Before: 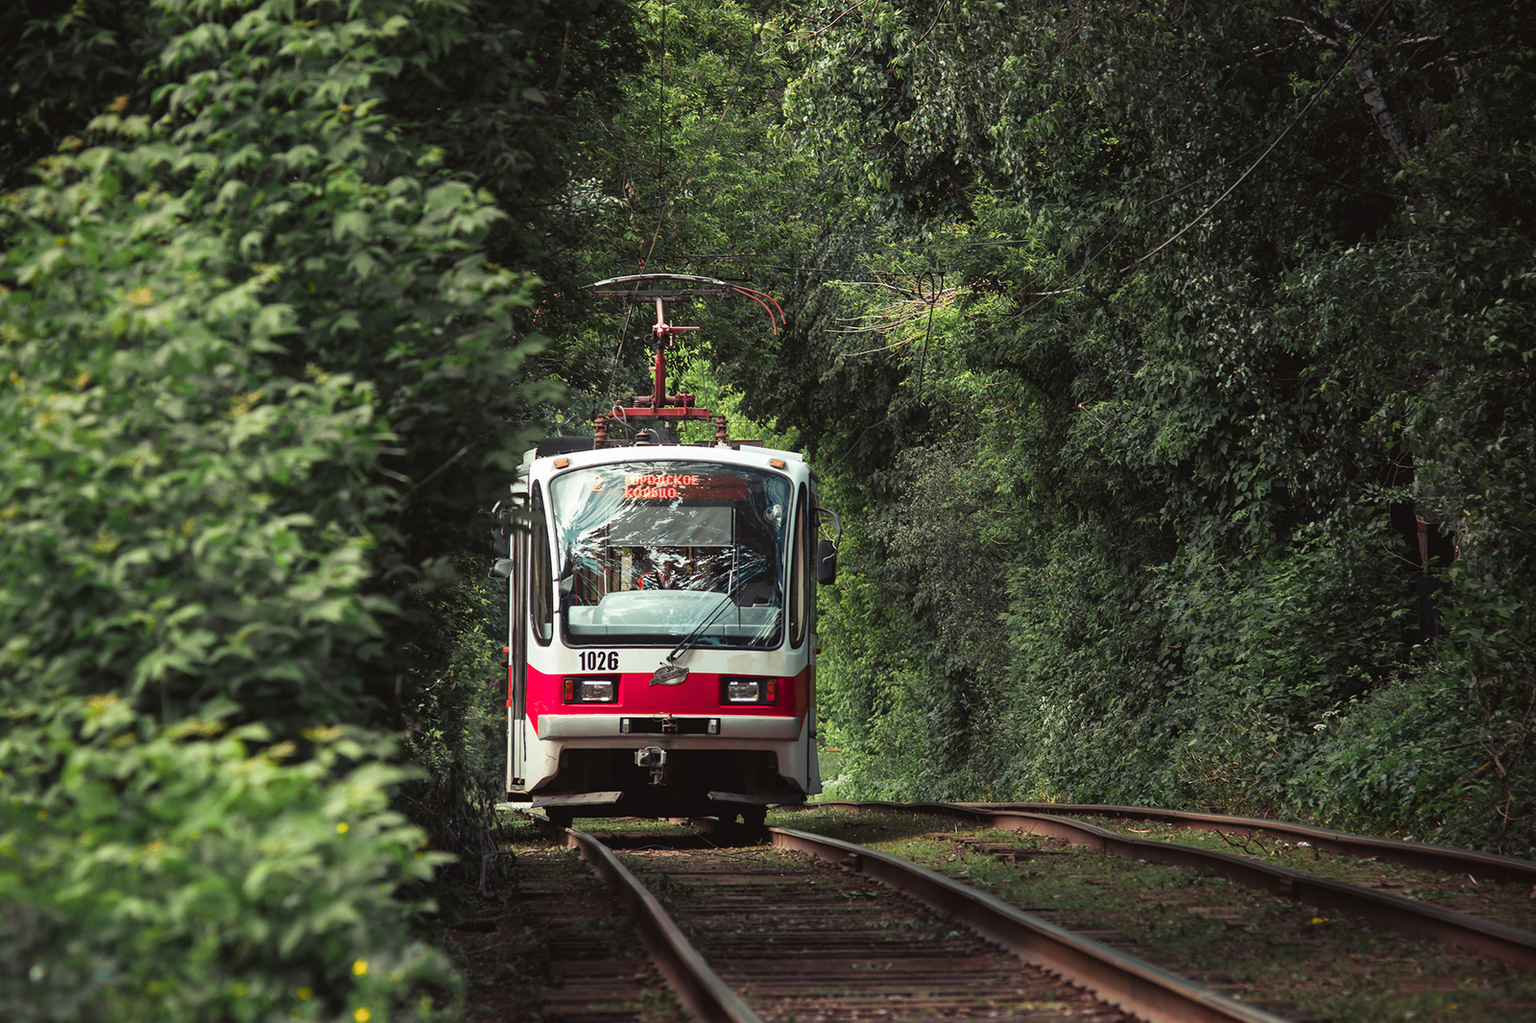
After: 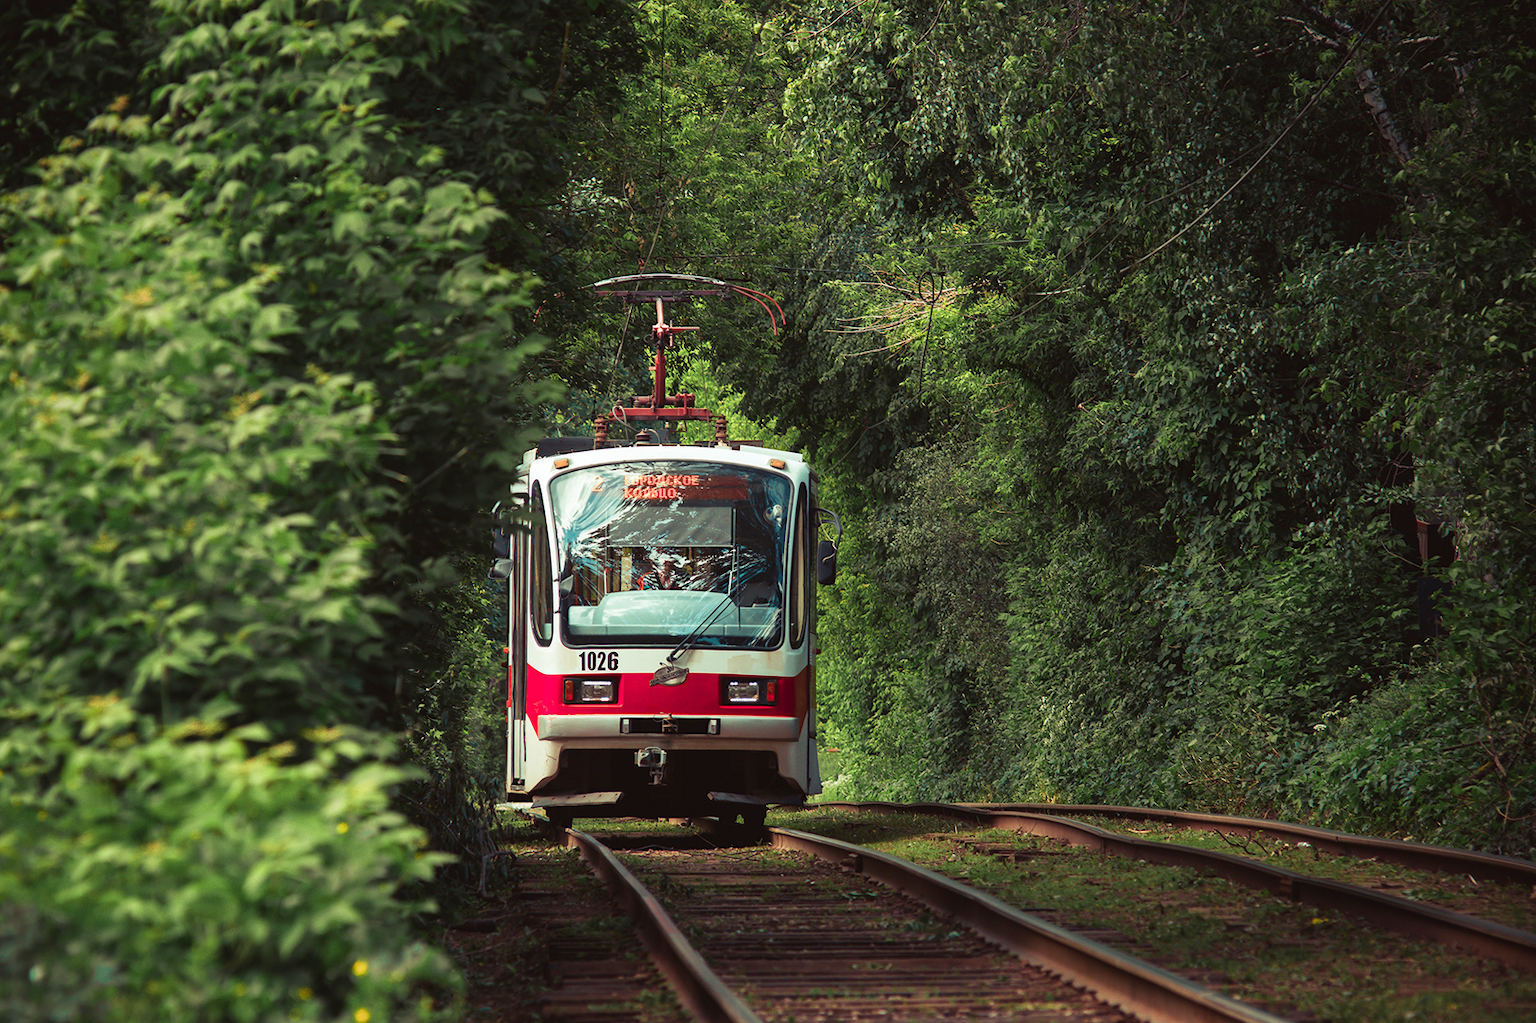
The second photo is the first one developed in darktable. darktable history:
velvia: strength 49.56%
